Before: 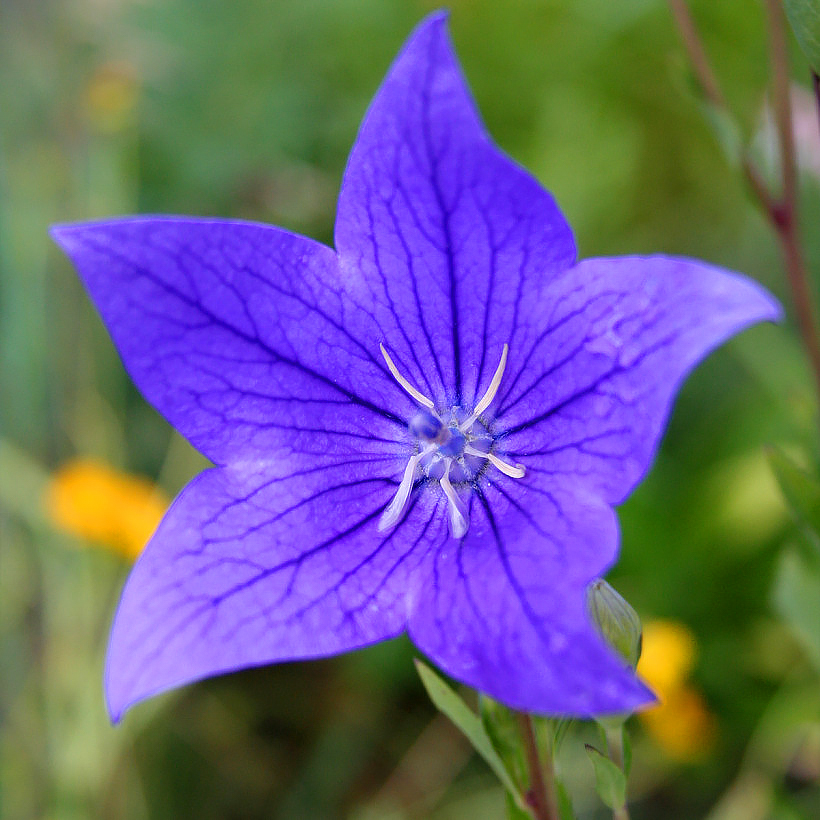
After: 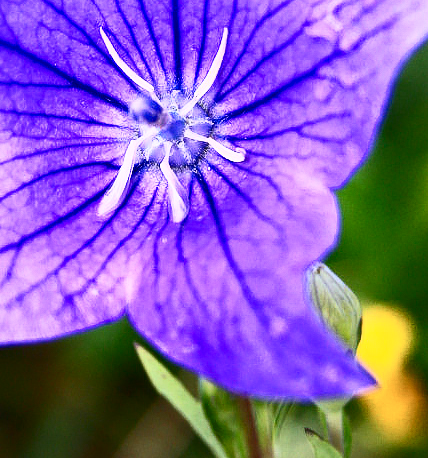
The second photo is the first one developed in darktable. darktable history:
crop: left 34.251%, top 38.631%, right 13.532%, bottom 5.475%
contrast brightness saturation: contrast 0.634, brightness 0.349, saturation 0.141
